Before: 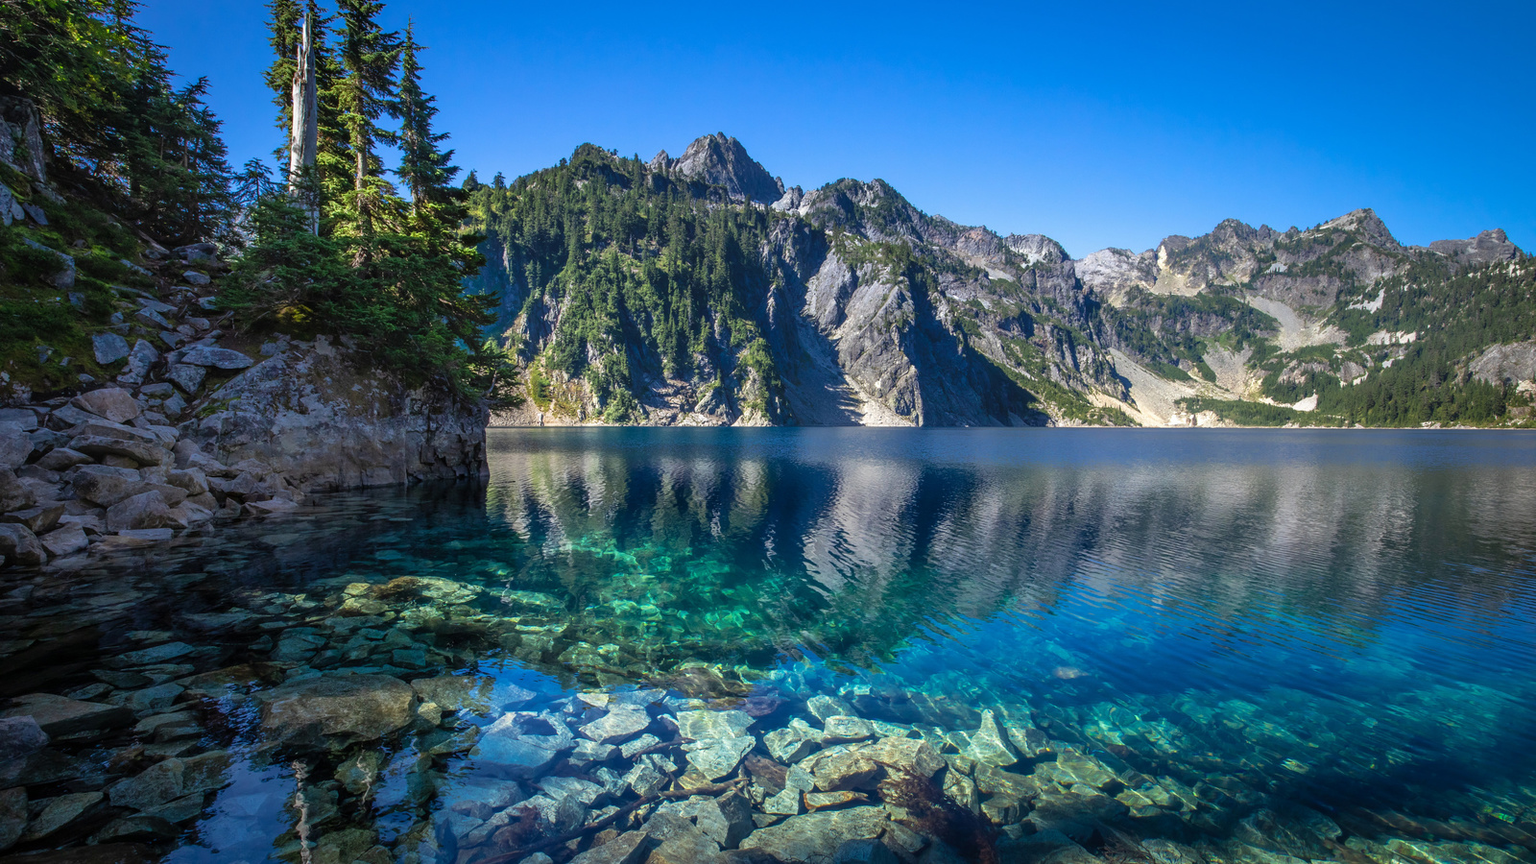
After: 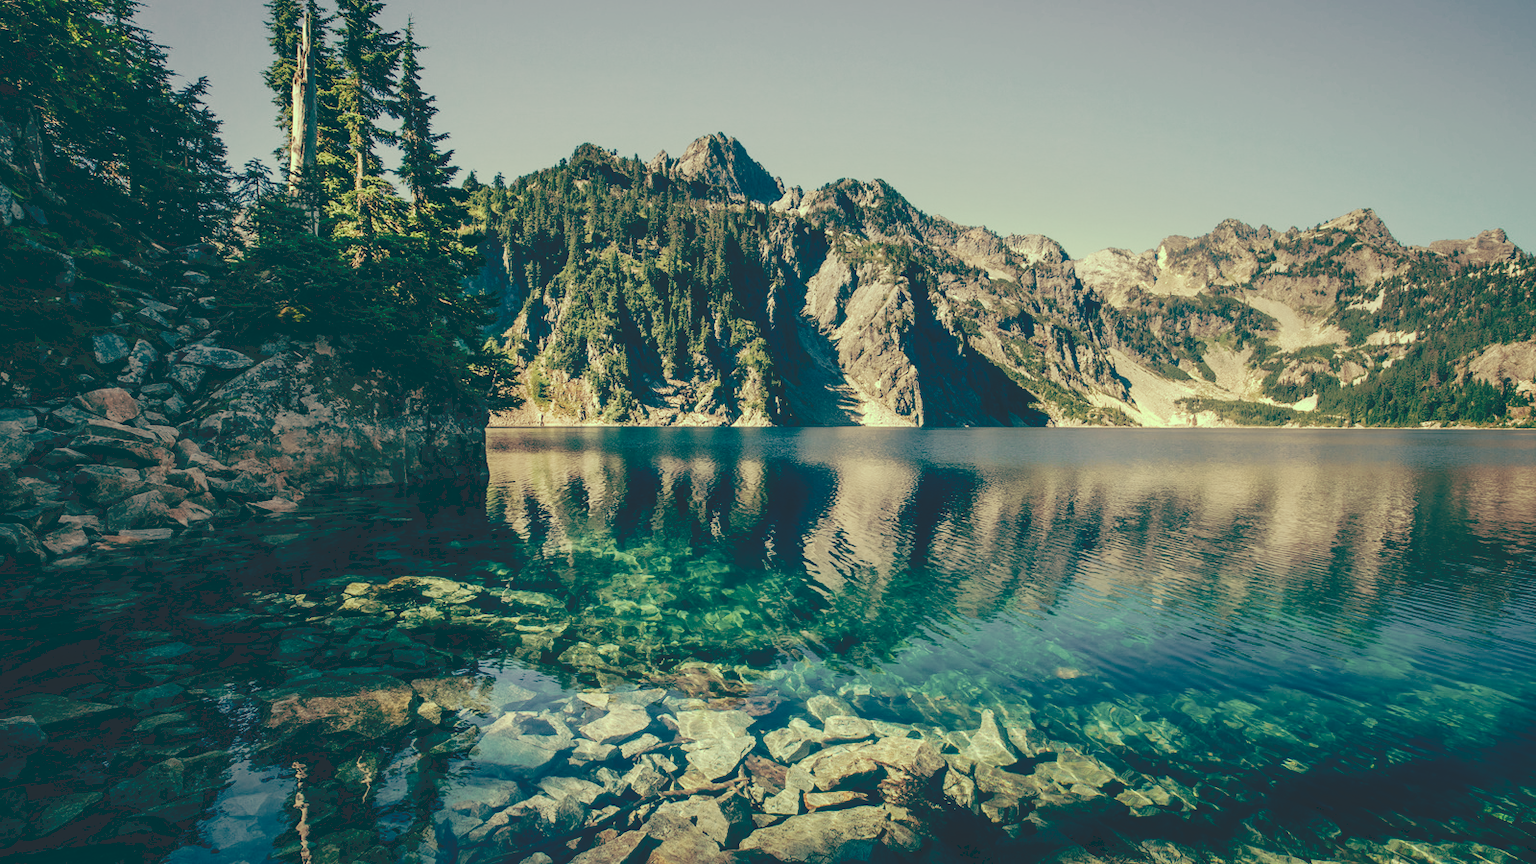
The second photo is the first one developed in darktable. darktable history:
tone curve: curves: ch0 [(0, 0) (0.003, 0.169) (0.011, 0.169) (0.025, 0.169) (0.044, 0.173) (0.069, 0.178) (0.1, 0.183) (0.136, 0.185) (0.177, 0.197) (0.224, 0.227) (0.277, 0.292) (0.335, 0.391) (0.399, 0.491) (0.468, 0.592) (0.543, 0.672) (0.623, 0.734) (0.709, 0.785) (0.801, 0.844) (0.898, 0.893) (1, 1)], preserve colors none
color look up table: target L [92.15, 92.48, 85.33, 80.4, 65.14, 62.64, 52.89, 53.58, 44.99, 32.18, 16.13, 201.48, 74.71, 74.23, 62.22, 60.2, 63.71, 59.86, 54.86, 40.26, 32.3, 10.33, 8.971, 99.23, 75.78, 76.41, 83.83, 64.93, 86.87, 66.38, 66.74, 50.52, 45.3, 47.4, 54.44, 42.89, 45.89, 52.98, 29.71, 35.1, 16.36, 10.78, 89.53, 81.44, 76.15, 66.79, 53.48, 39.47, 11], target a [-21.4, -21.68, -34.35, -45.97, -2.092, -8.572, -42.48, -19.89, -27.87, -20.63, -47.69, 0, 10.54, 17.82, 27.38, 17.41, 43.34, 54.05, 33.49, 38.25, 6.689, -30.11, -25.81, -19.02, -7.285, 17.2, 1.414, 37.38, -0.958, 12.83, 0.732, 2.531, 1.435, 44.73, 20.84, 20.12, 13.04, 23.66, -3.028, 6.27, -47.41, -30.14, -21.62, -53.79, -38.52, -2.783, -21.58, -19.83, -32.35], target b [60.42, 50.03, 59.84, 52.07, 50.32, 33.27, 32.68, 19.98, 25.71, 9.419, -8.97, -0.001, 39.55, 46.94, 50.81, 36.77, 36.72, 46.37, 24.98, 23.9, 12.57, -18.58, -20.24, 40.69, 20.75, 35.3, 32.75, 22.63, 34.43, 27.77, 4.643, 16.58, 3.086, 12.57, 14.62, 10.71, 3.595, 5.043, 2.04, -16.4, -11.8, -23.59, 34.44, 34.45, 22.02, 29.8, 5.816, 4.613, -17.49], num patches 49
